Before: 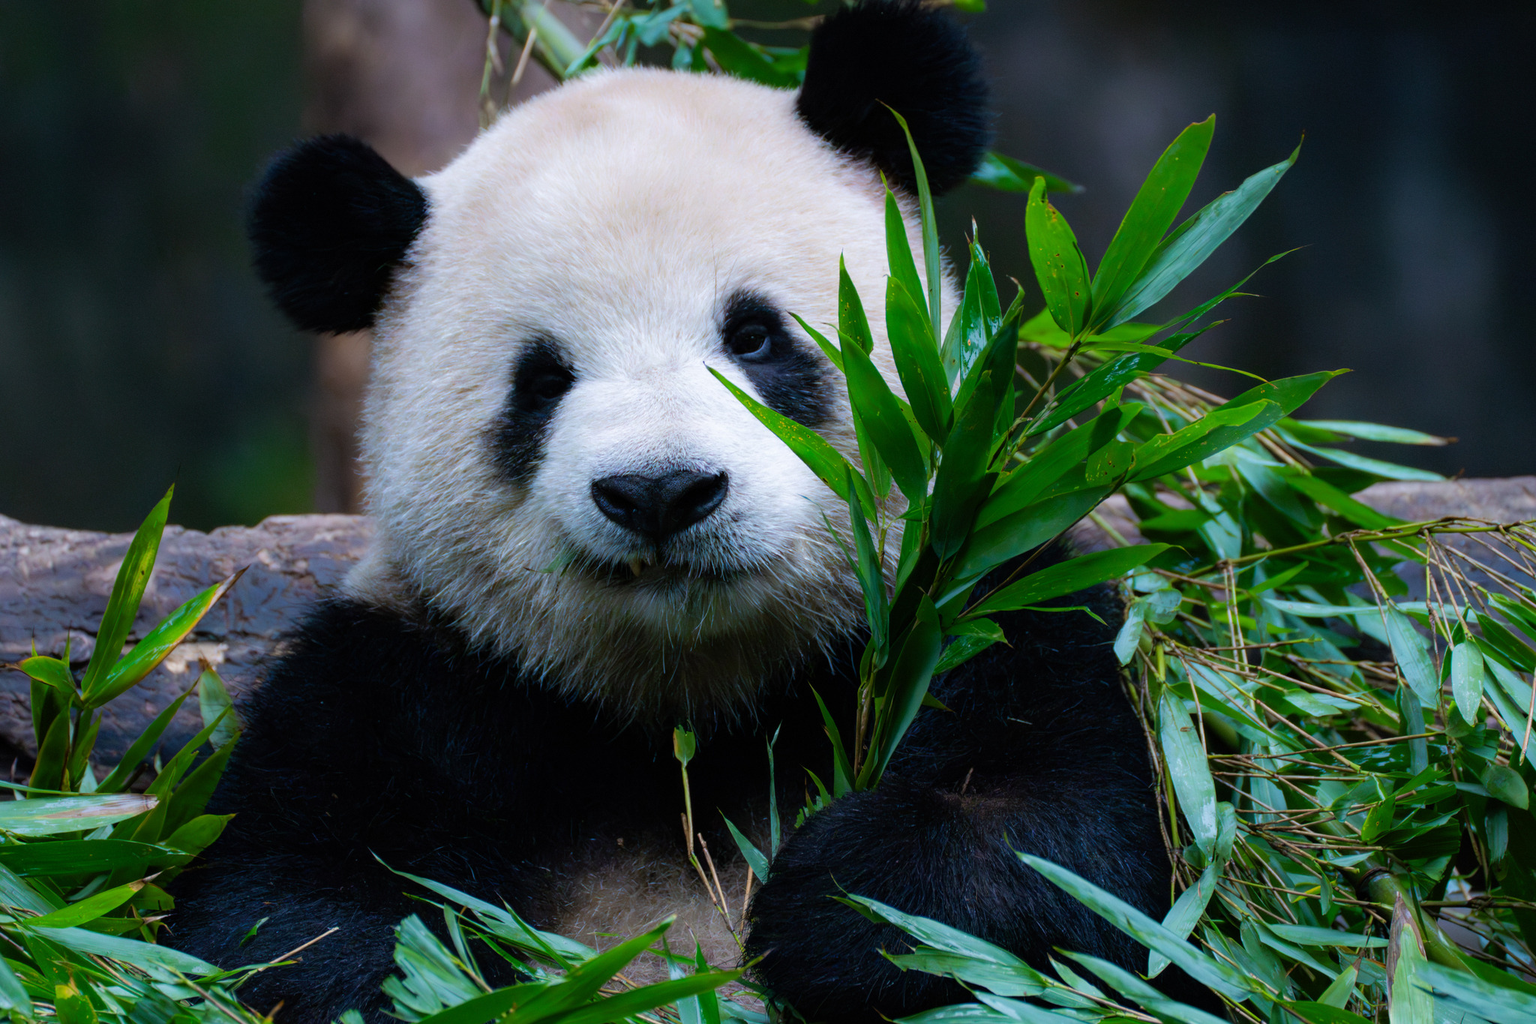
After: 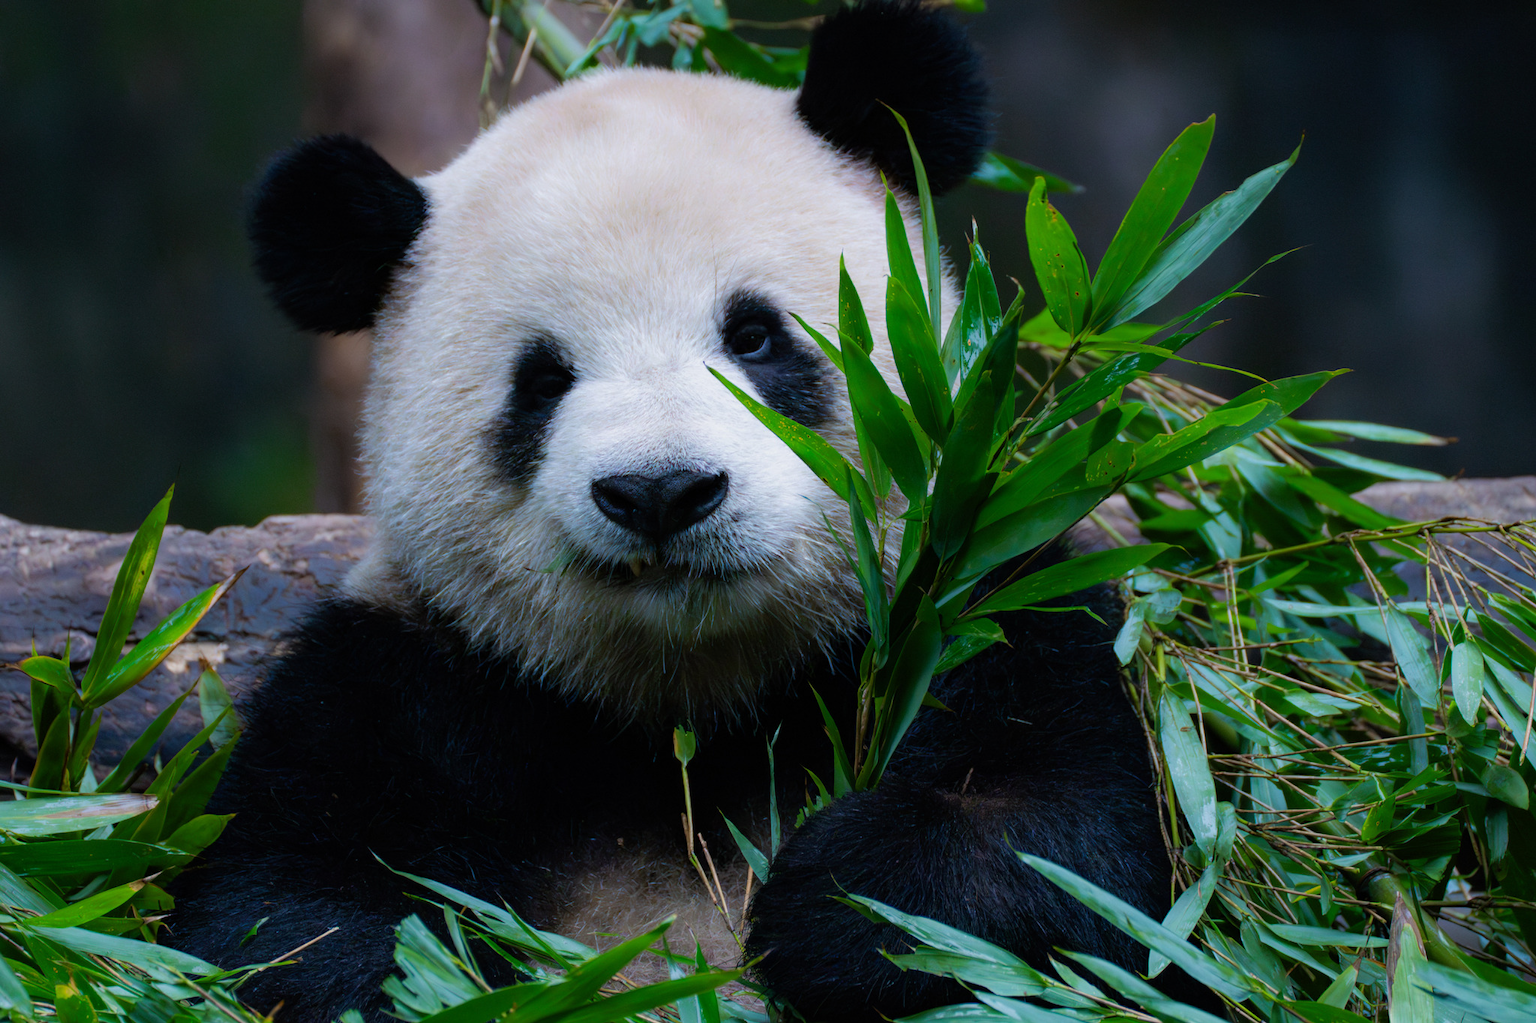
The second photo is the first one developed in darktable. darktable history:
exposure: exposure -0.155 EV, compensate highlight preservation false
